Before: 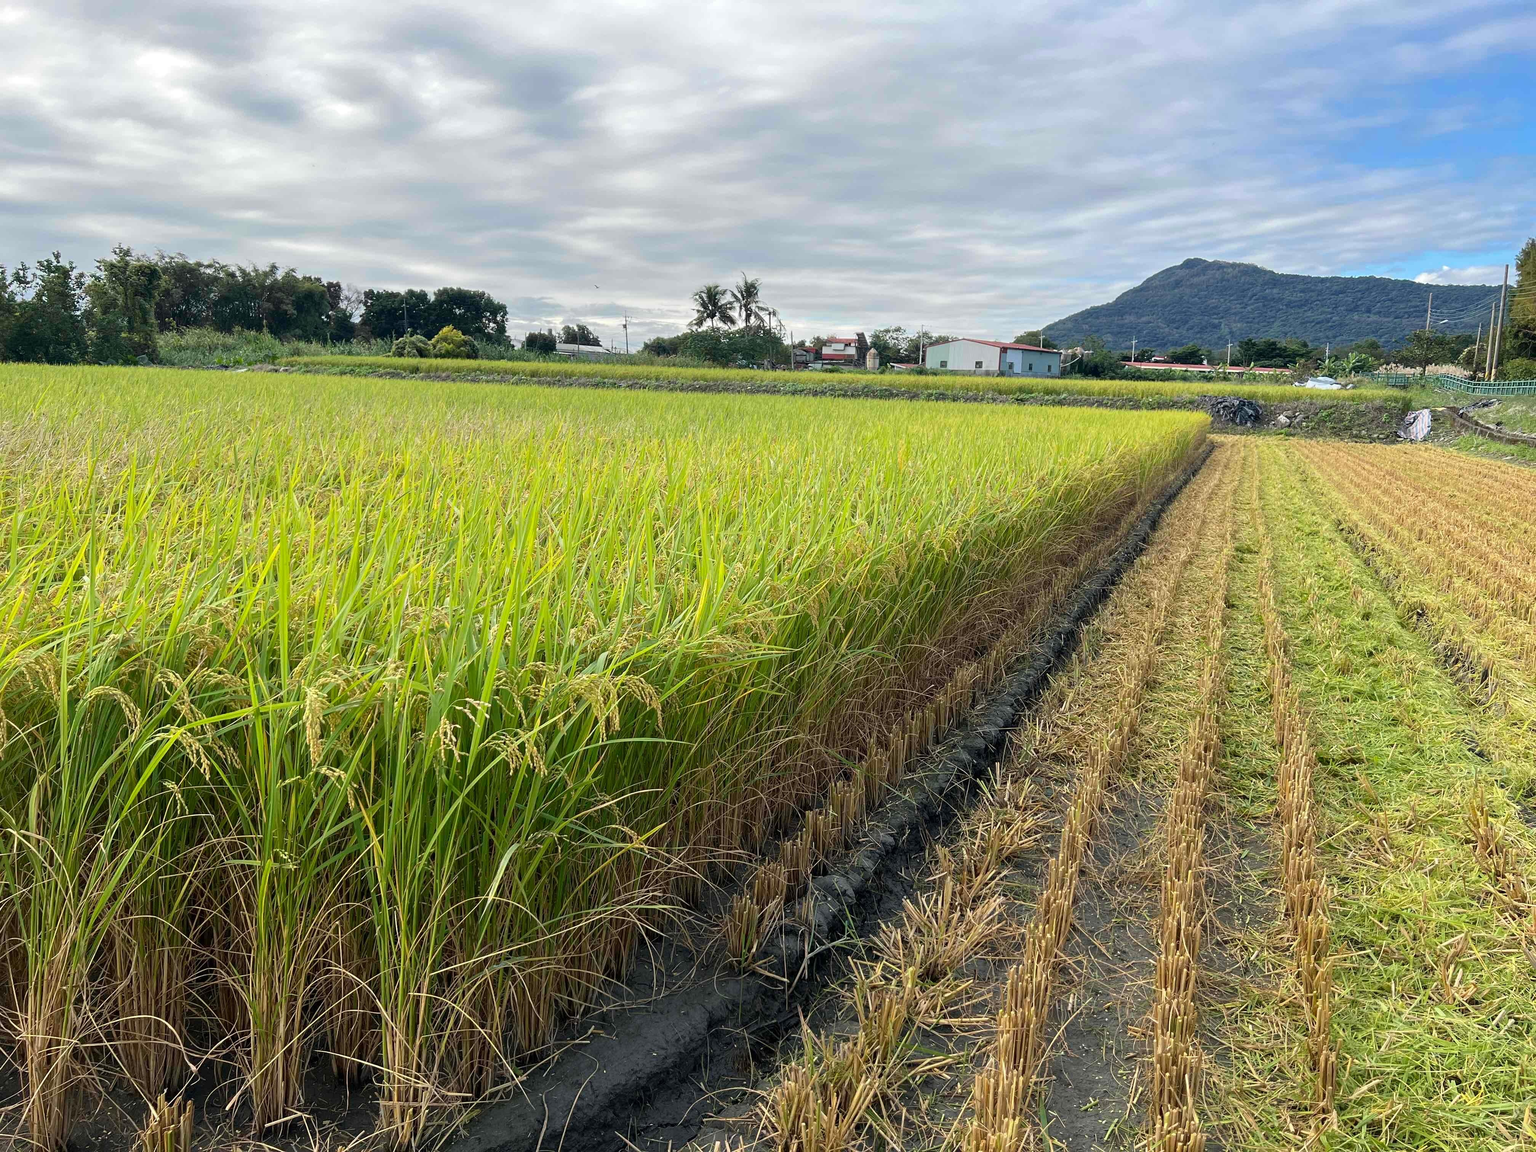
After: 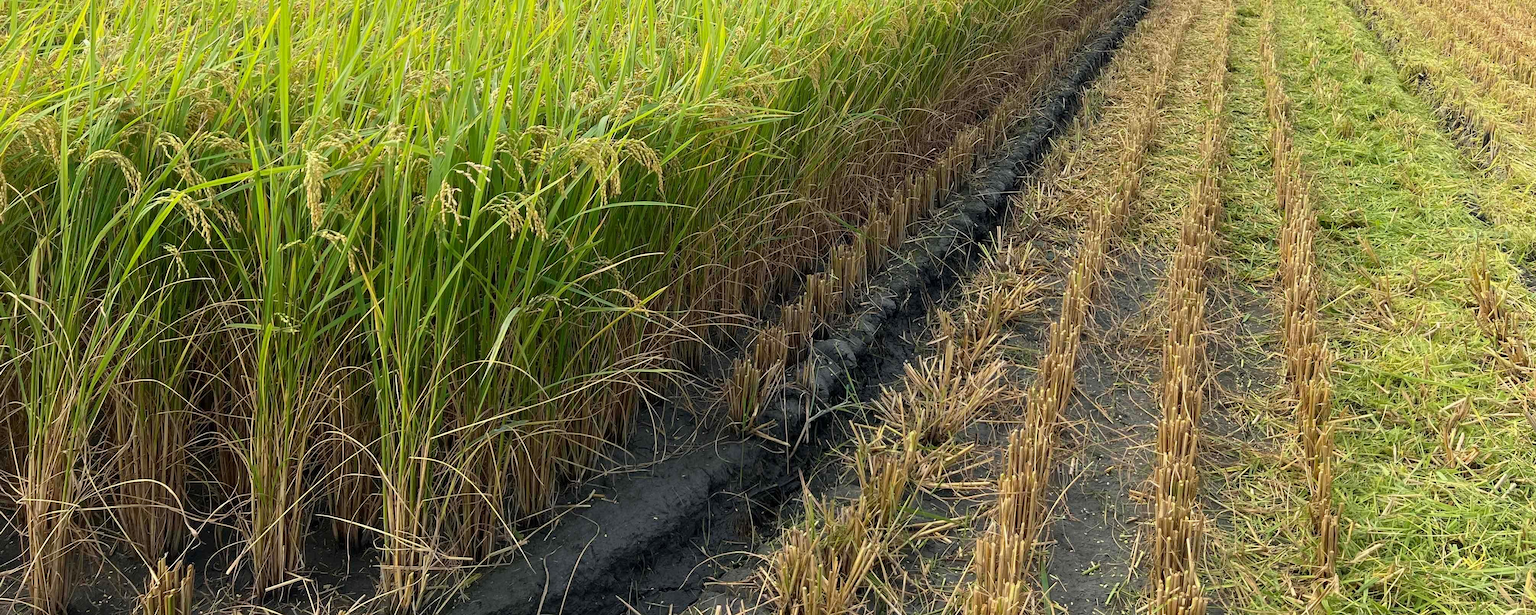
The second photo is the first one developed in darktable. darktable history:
crop and rotate: top 46.65%, right 0.08%
